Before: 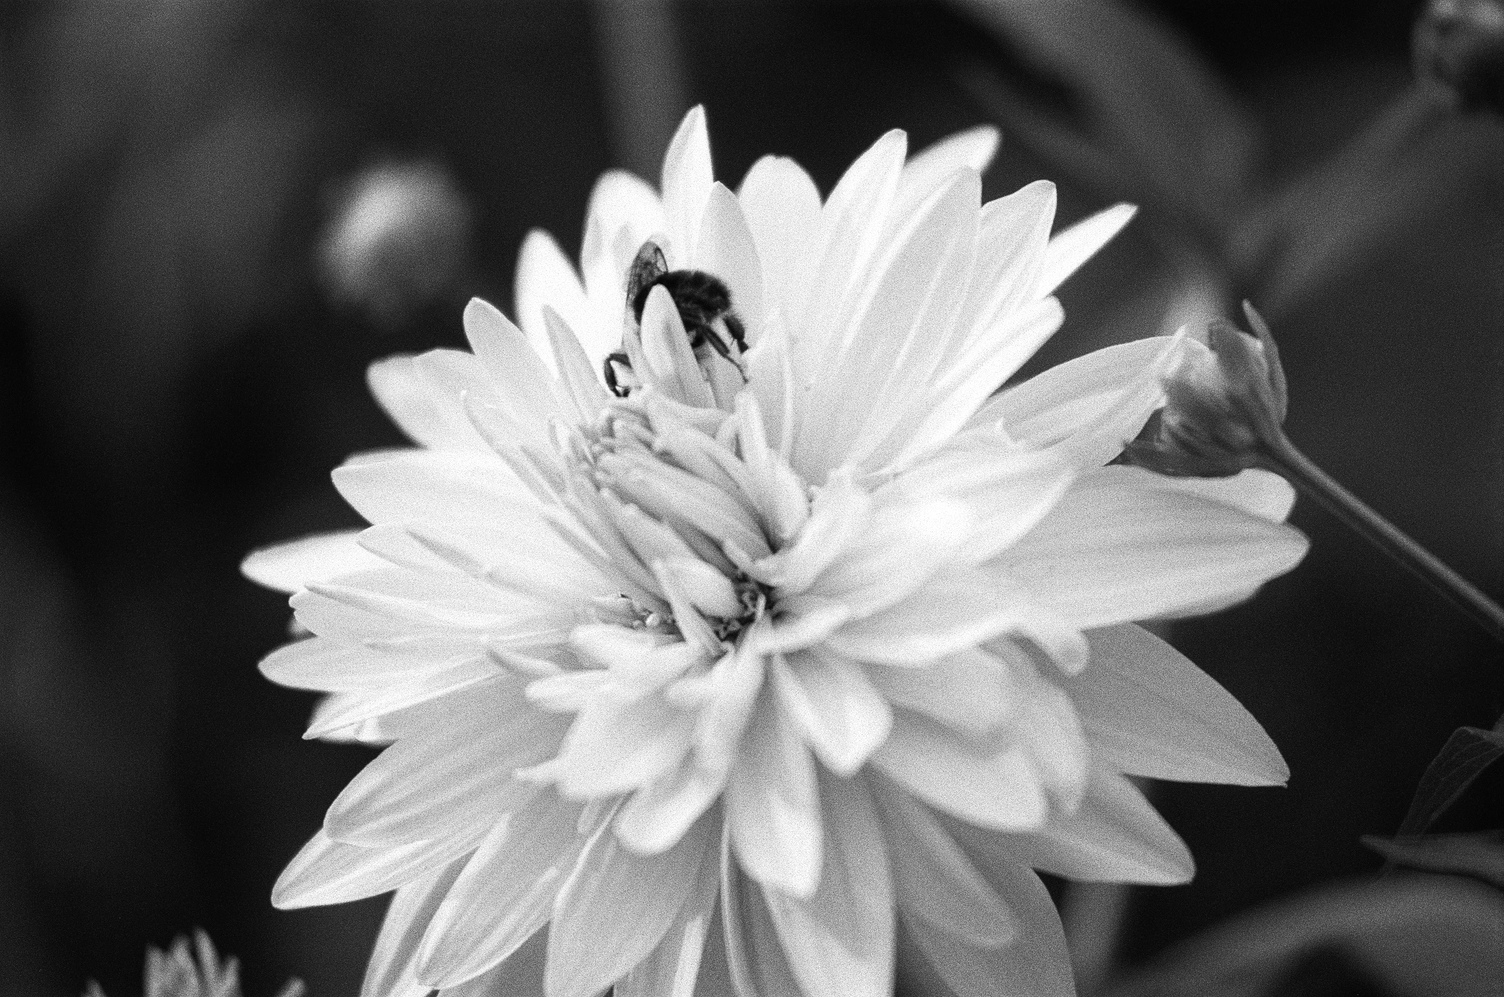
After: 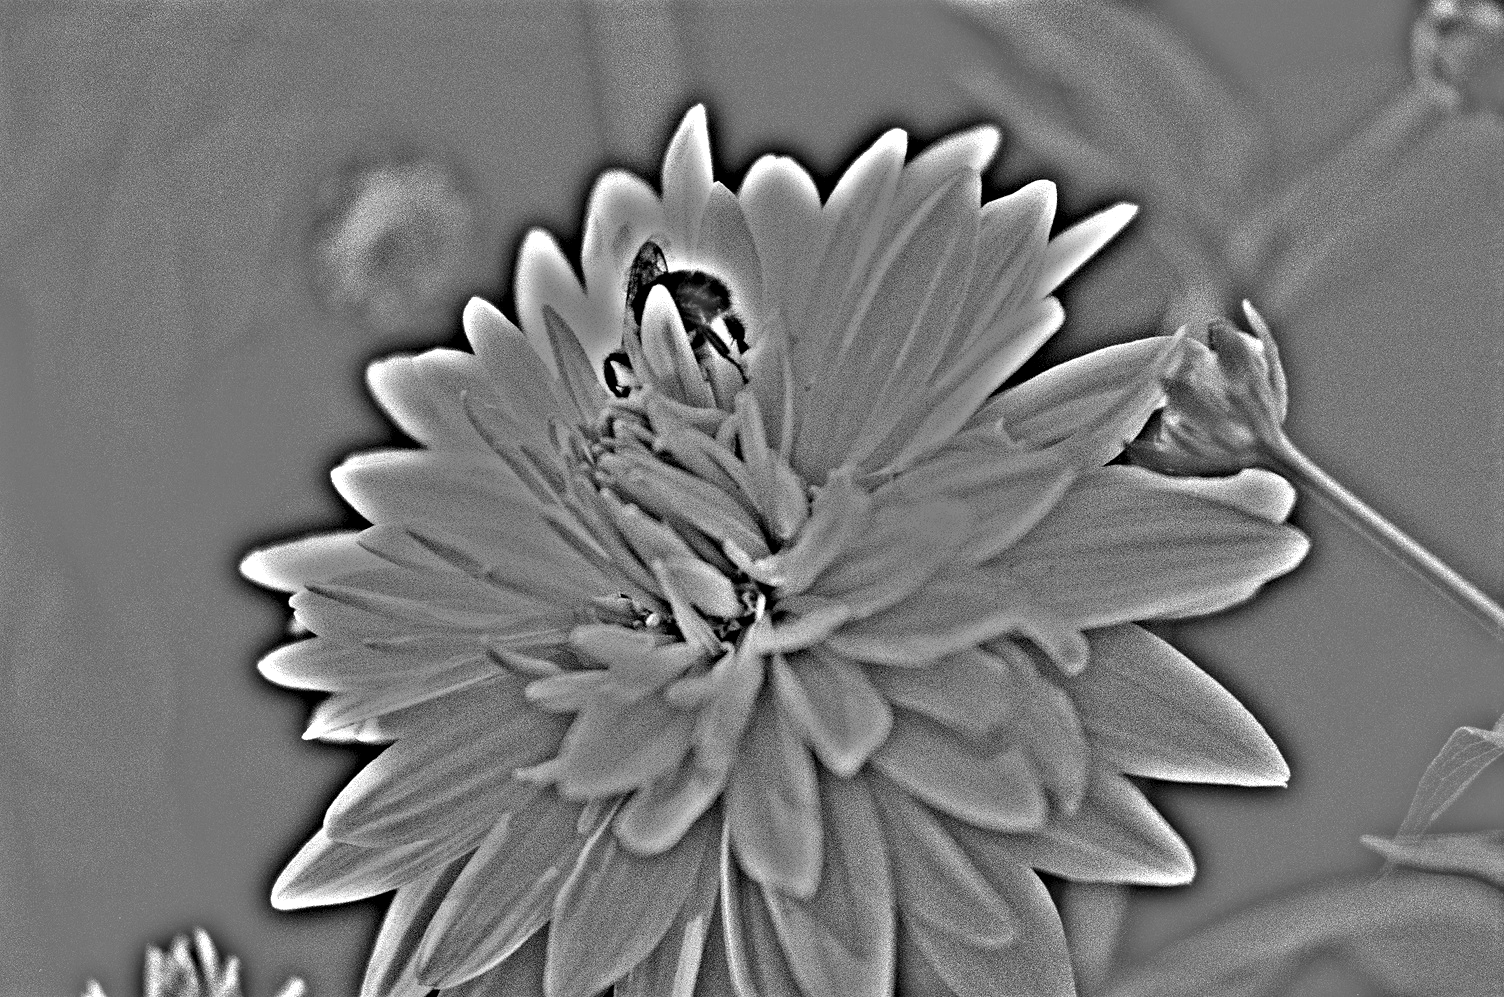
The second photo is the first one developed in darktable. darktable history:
highpass: on, module defaults
exposure: exposure -0.072 EV, compensate highlight preservation false
